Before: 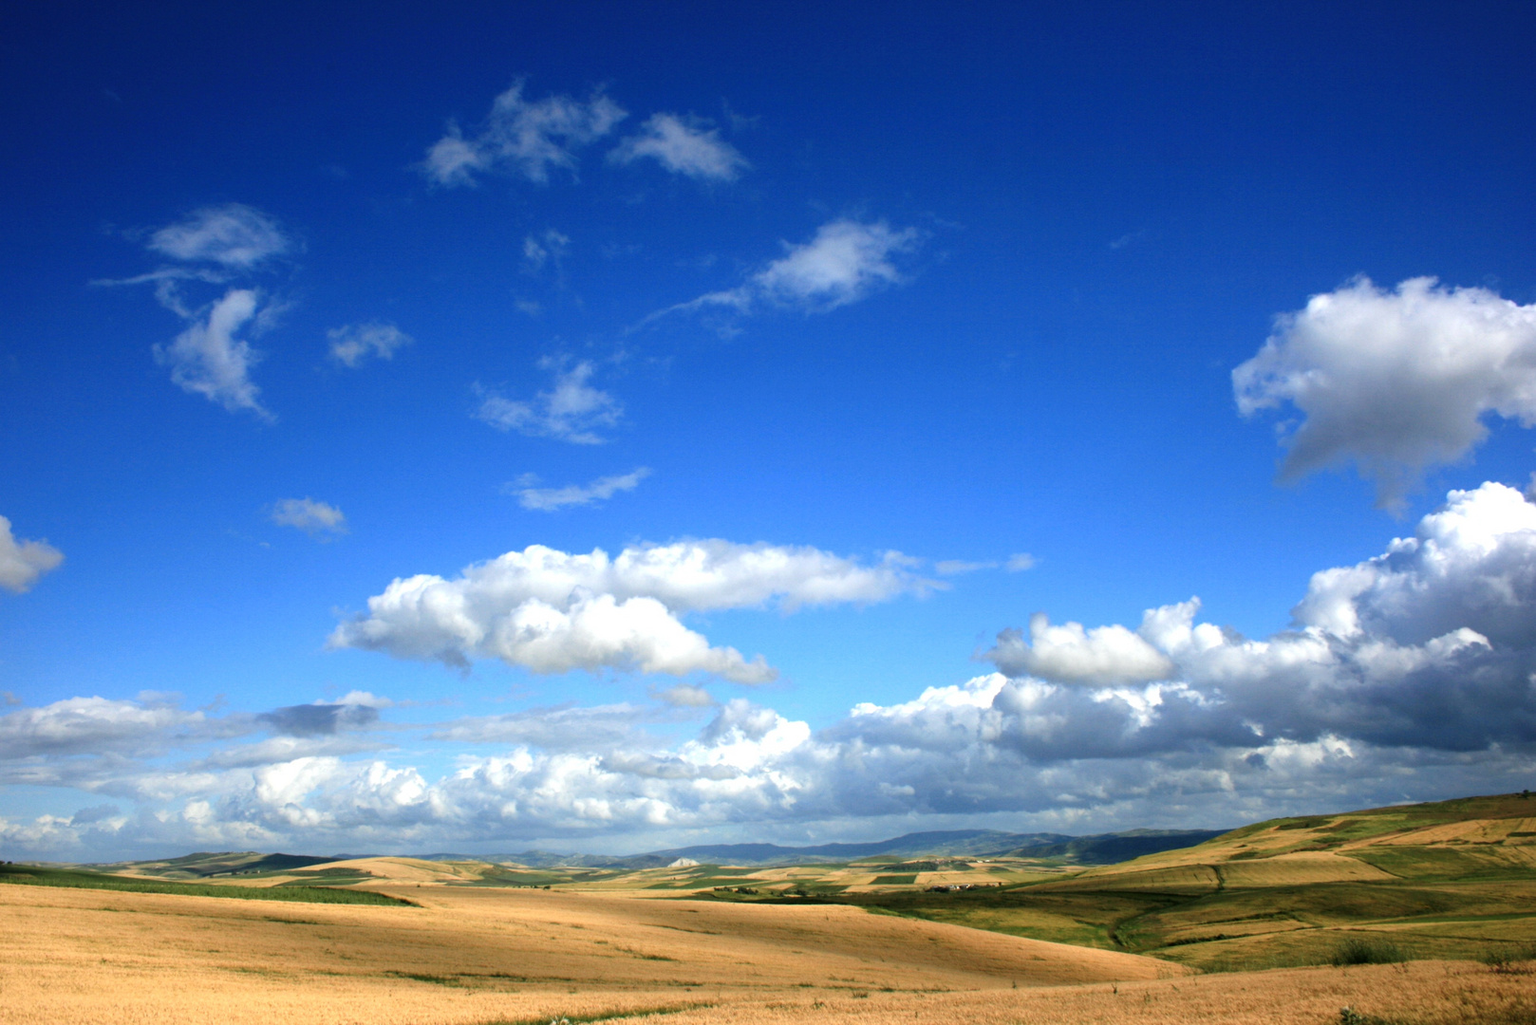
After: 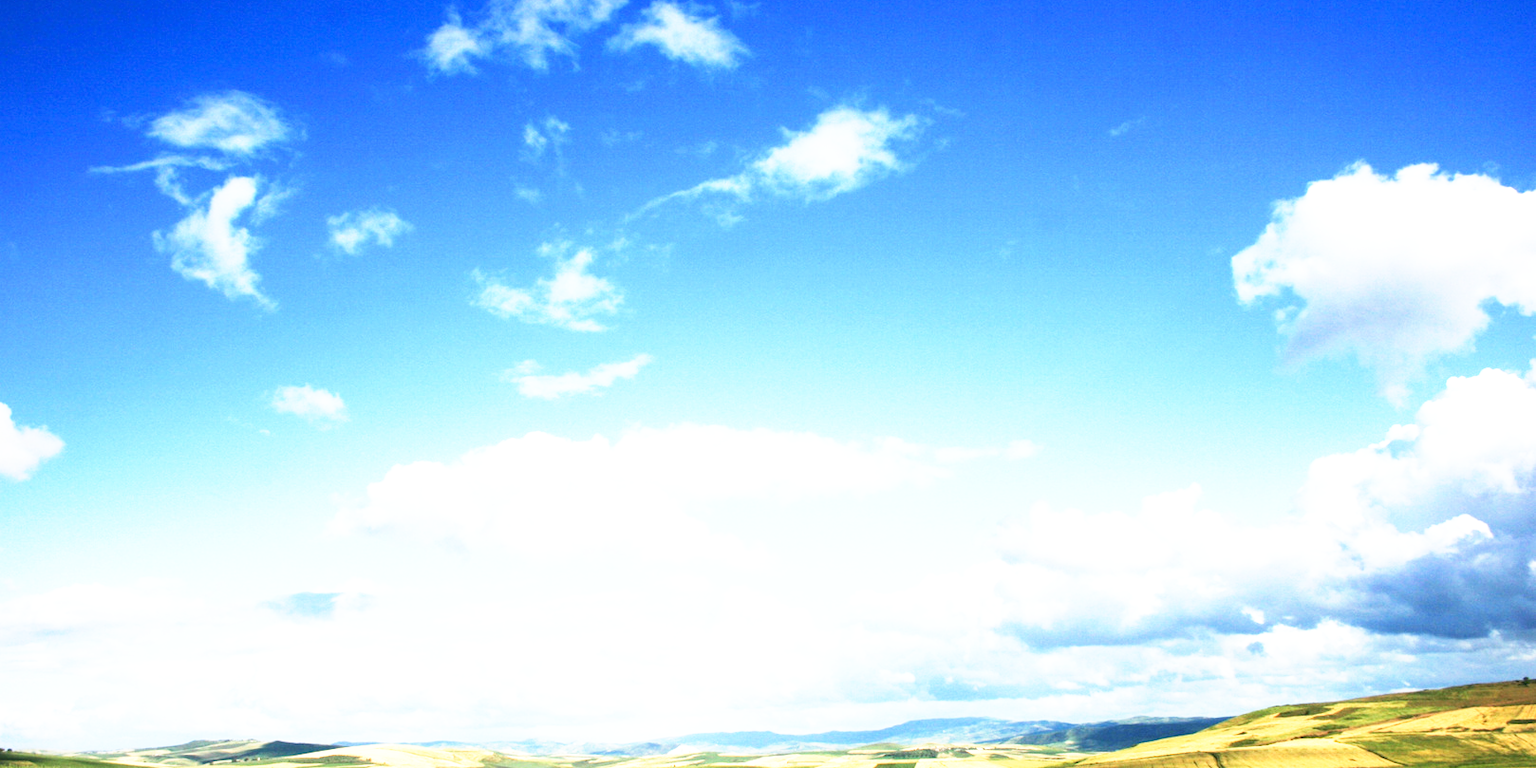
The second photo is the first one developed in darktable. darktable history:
base curve: curves: ch0 [(0, 0) (0.495, 0.917) (1, 1)], preserve colors none
exposure: black level correction 0.001, exposure 1.042 EV, compensate highlight preservation false
crop: top 11.039%, bottom 13.928%
